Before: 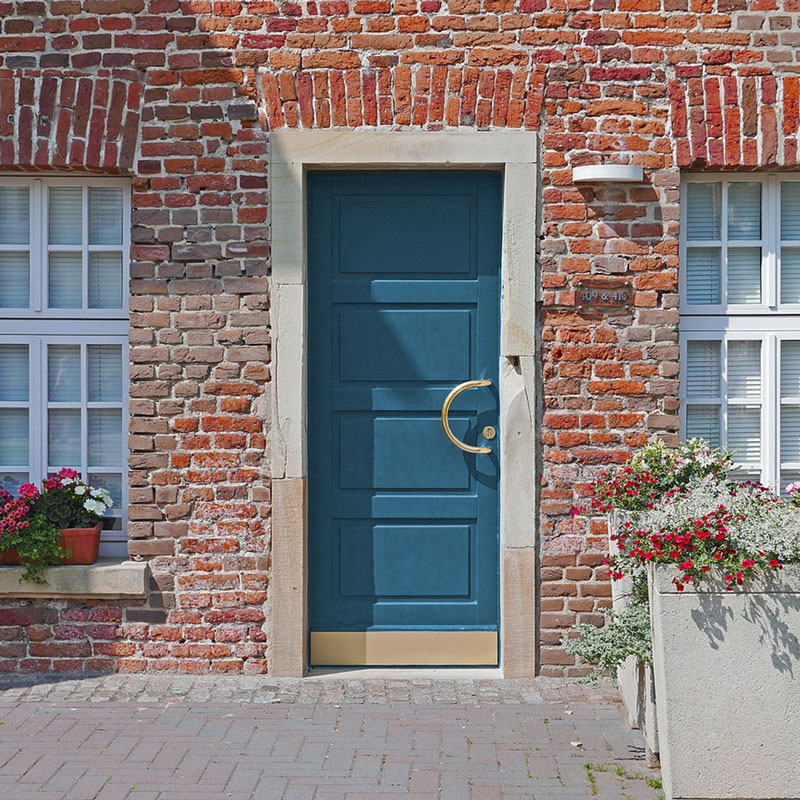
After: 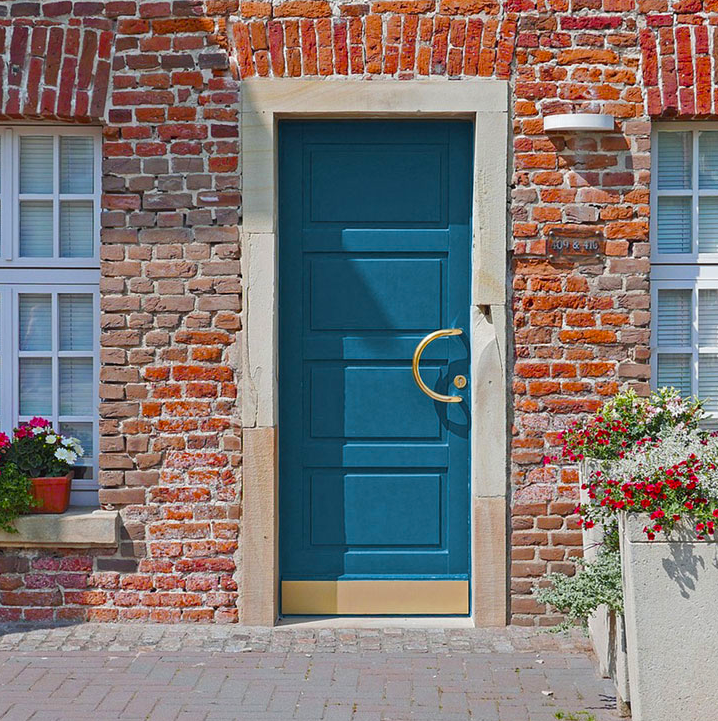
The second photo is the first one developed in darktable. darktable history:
crop: left 3.705%, top 6.495%, right 6.525%, bottom 3.282%
color balance rgb: perceptual saturation grading › global saturation 29.668%, global vibrance 9.771%
